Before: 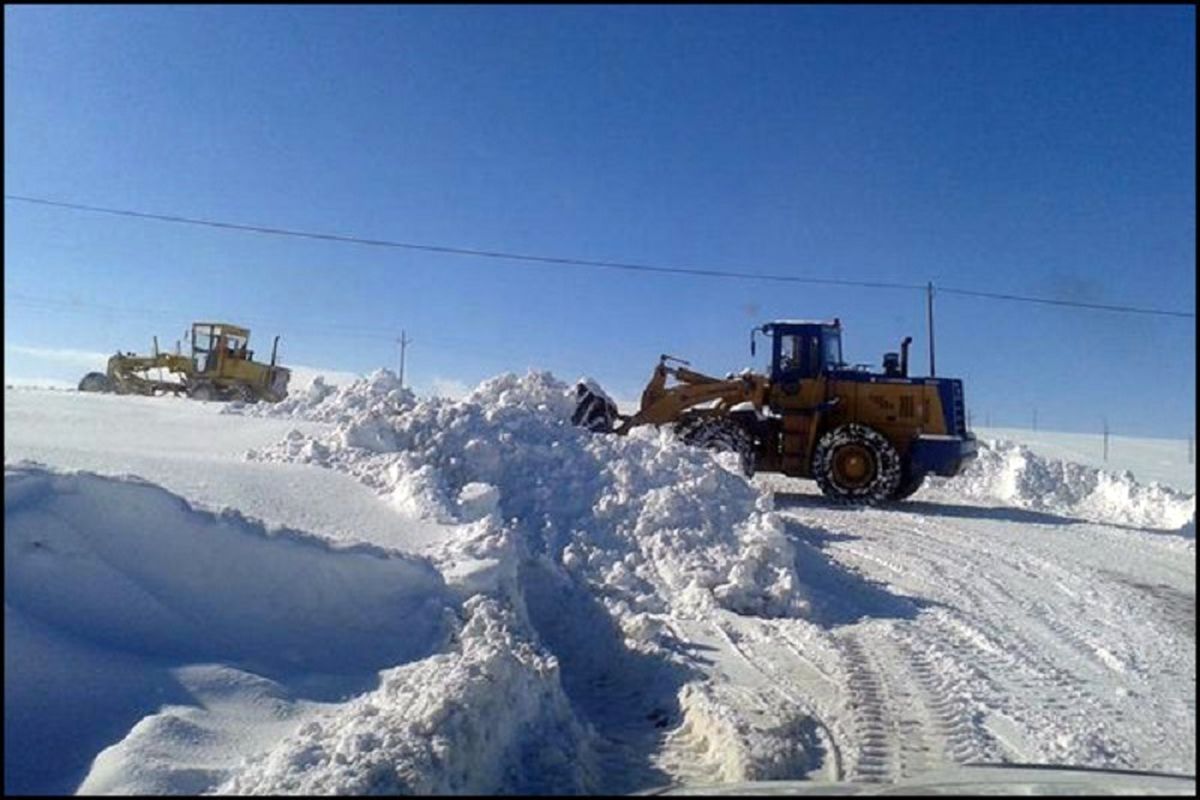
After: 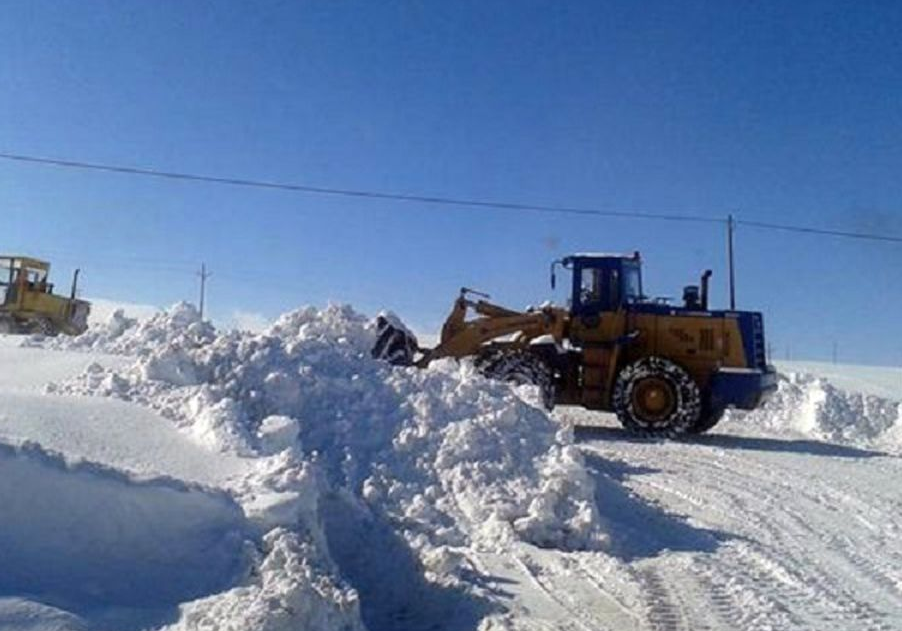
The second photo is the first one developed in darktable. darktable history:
crop: left 16.668%, top 8.489%, right 8.162%, bottom 12.54%
